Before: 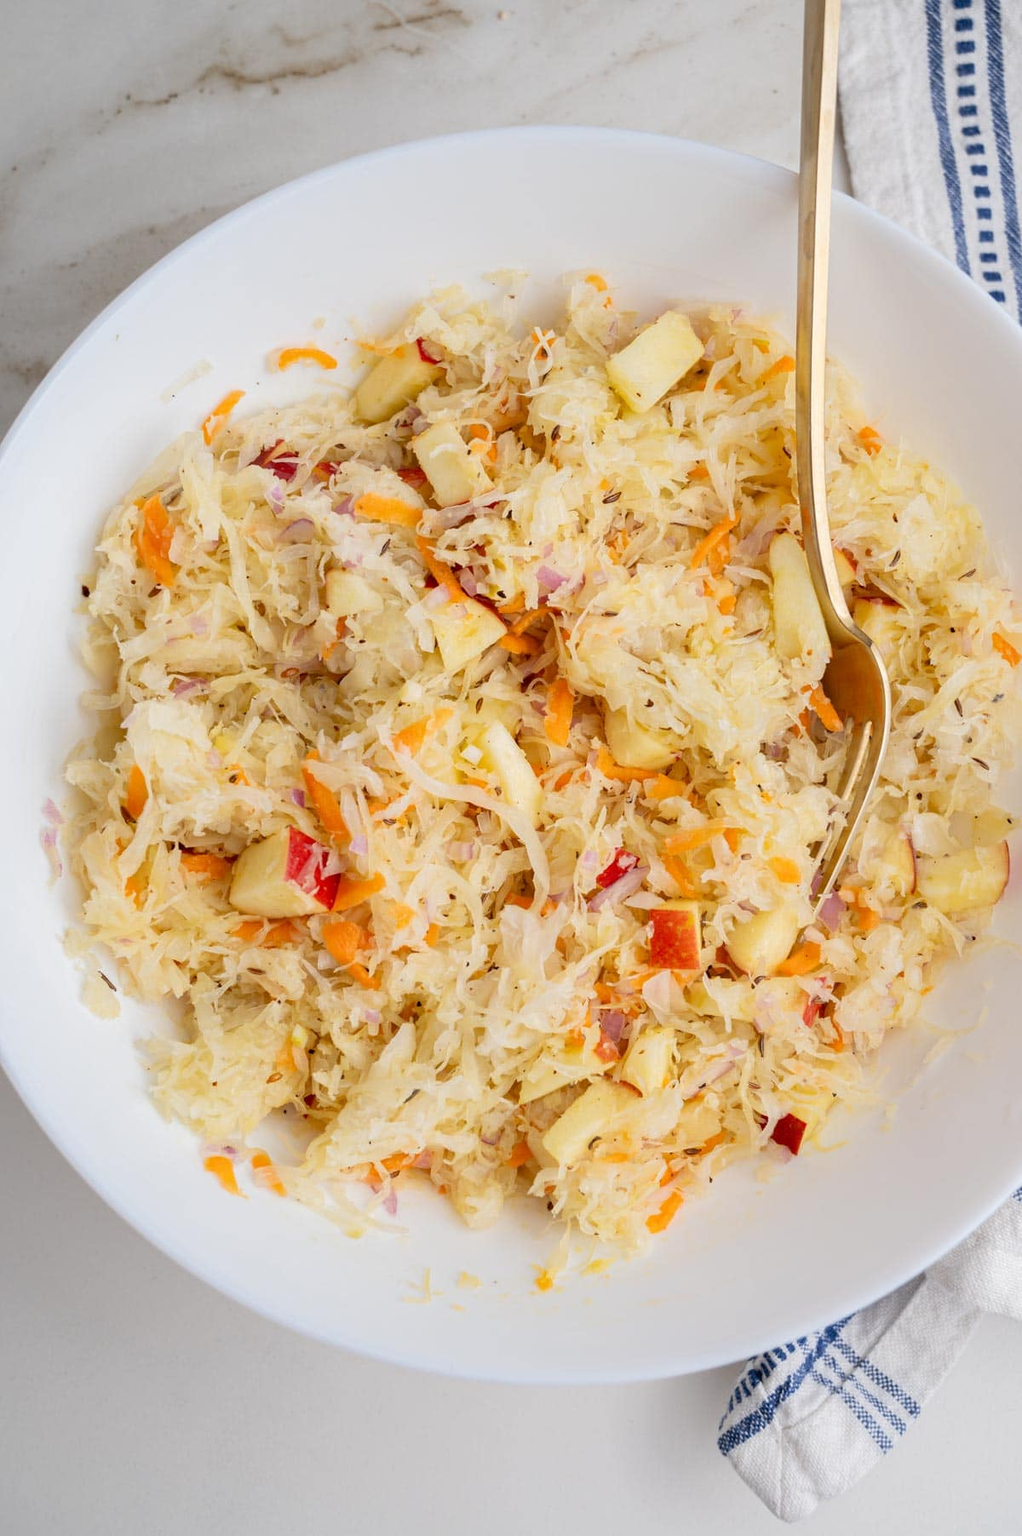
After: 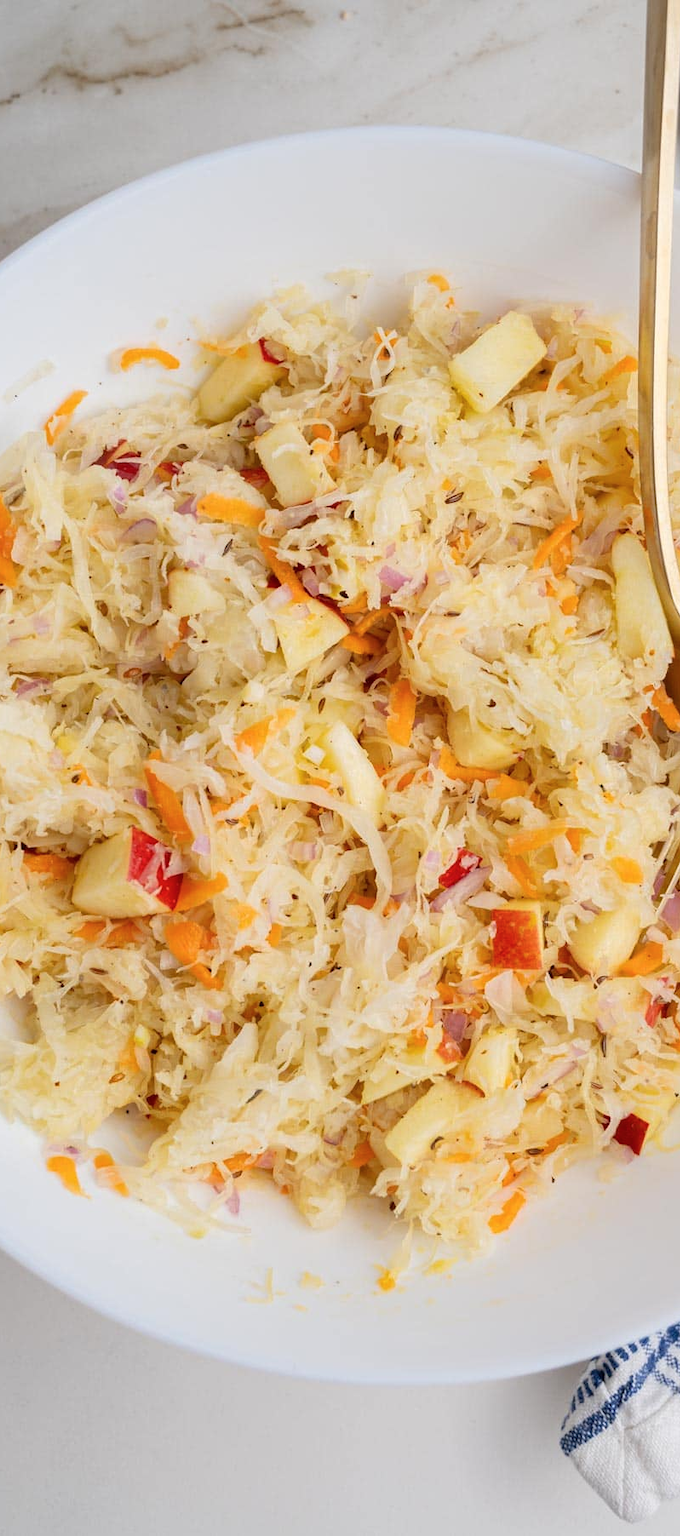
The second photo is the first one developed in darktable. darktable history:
color balance rgb: on, module defaults
crop: left 15.419%, right 17.914%
